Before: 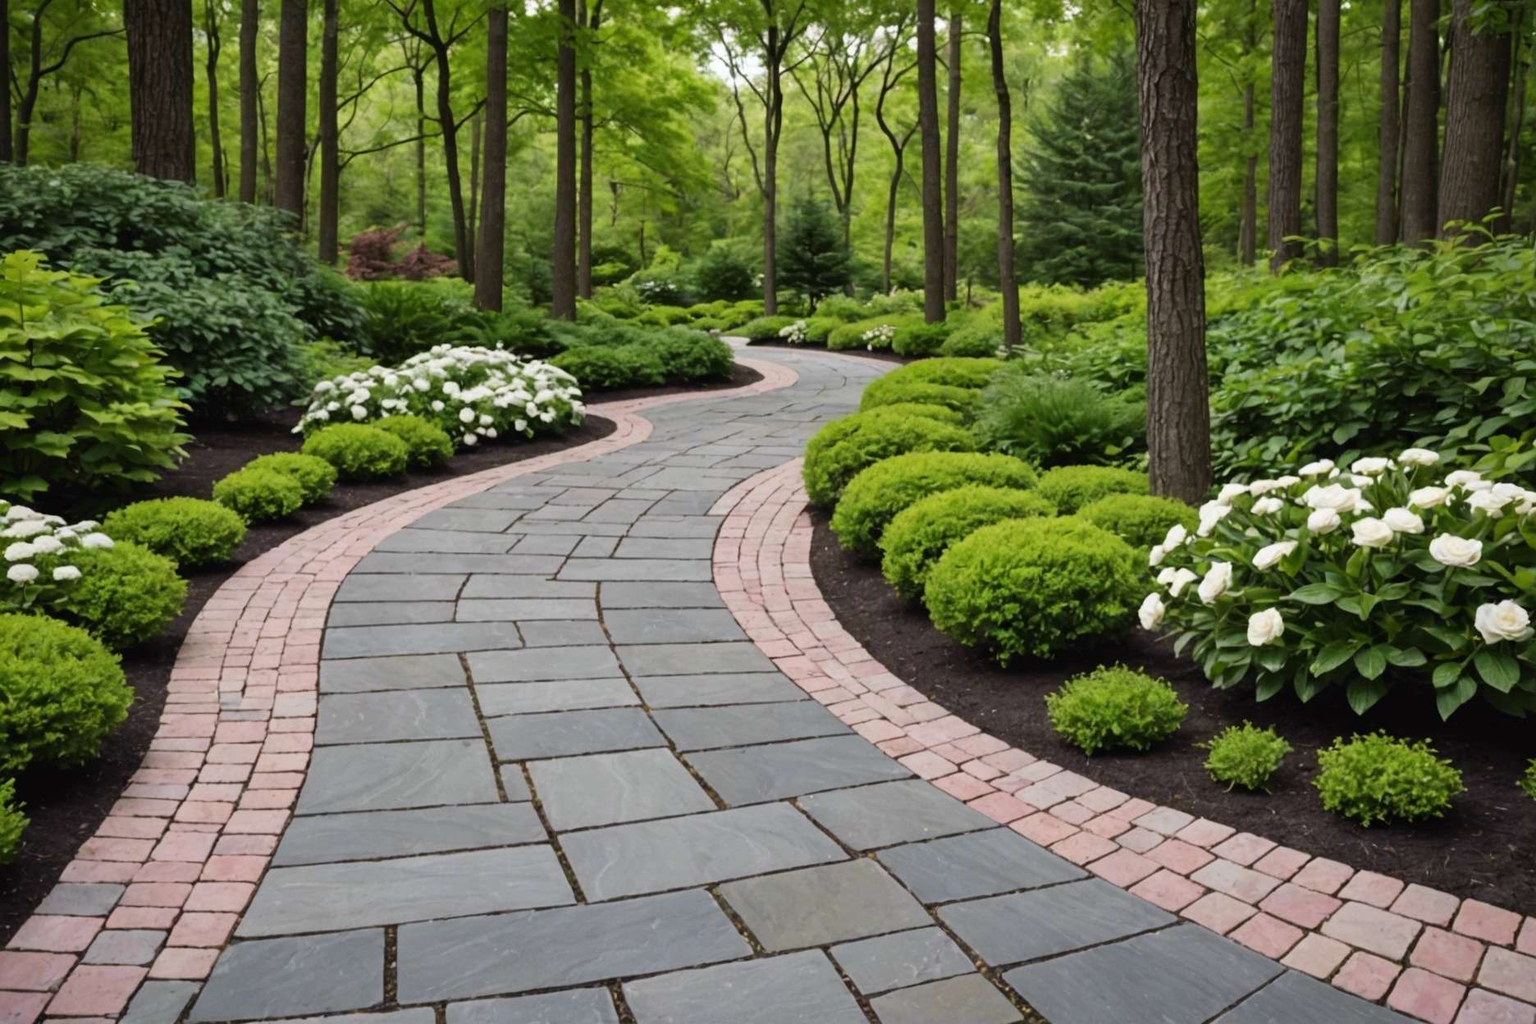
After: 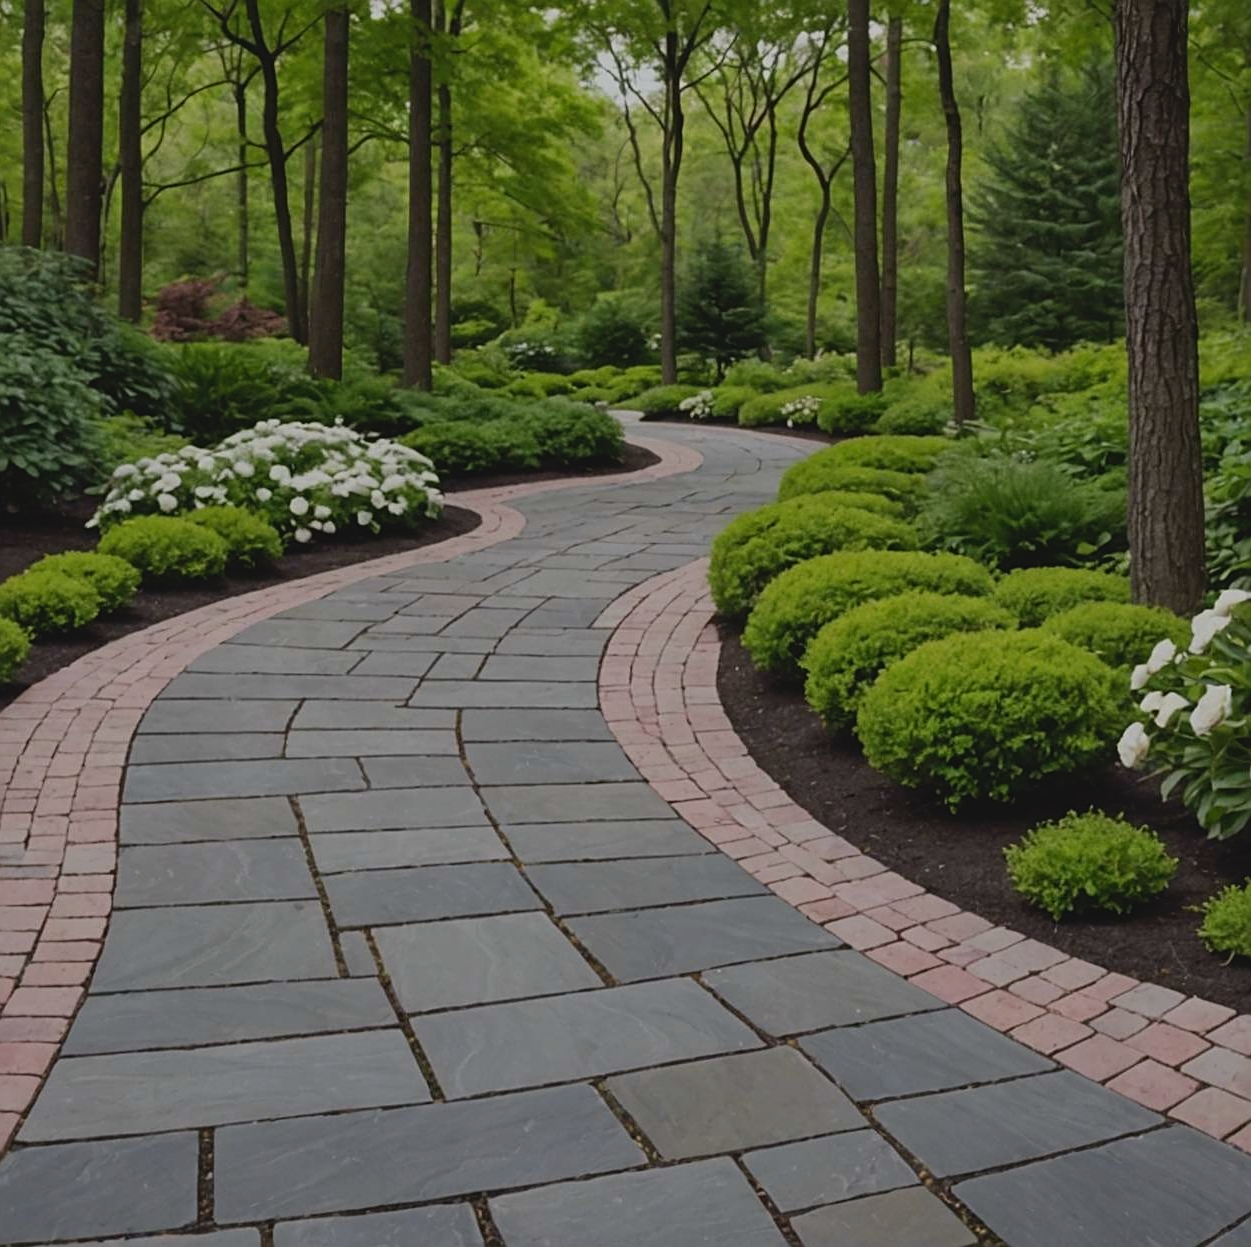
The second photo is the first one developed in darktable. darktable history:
crop and rotate: left 14.444%, right 18.692%
contrast brightness saturation: contrast -0.106
exposure: black level correction 0, exposure -0.83 EV, compensate highlight preservation false
sharpen: on, module defaults
